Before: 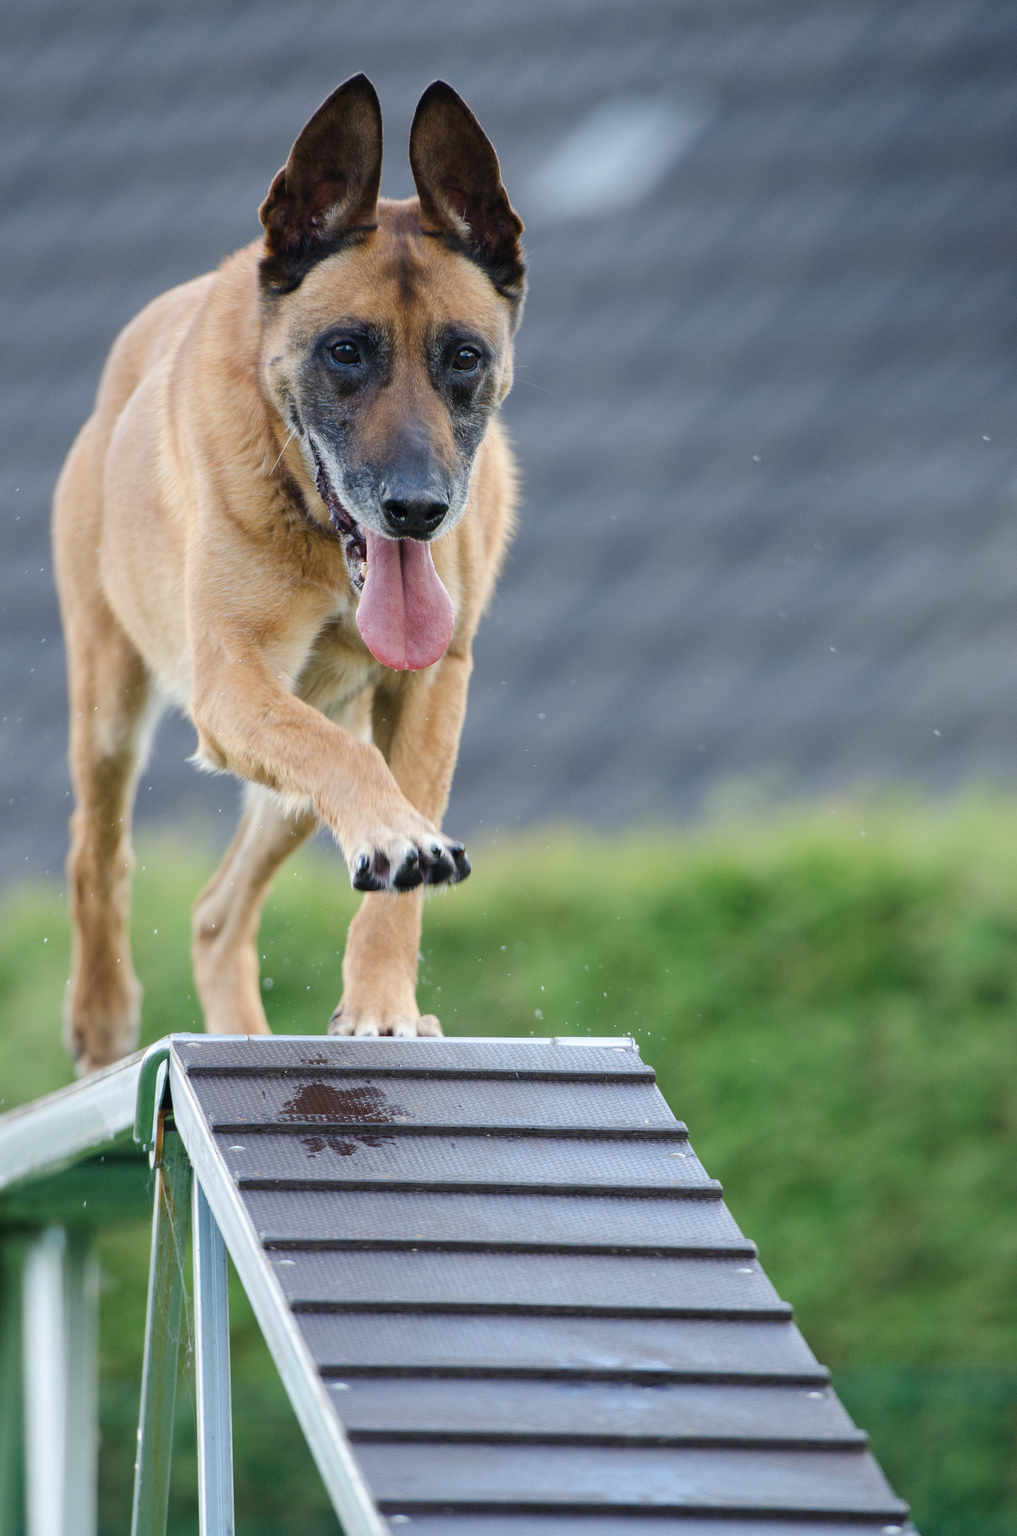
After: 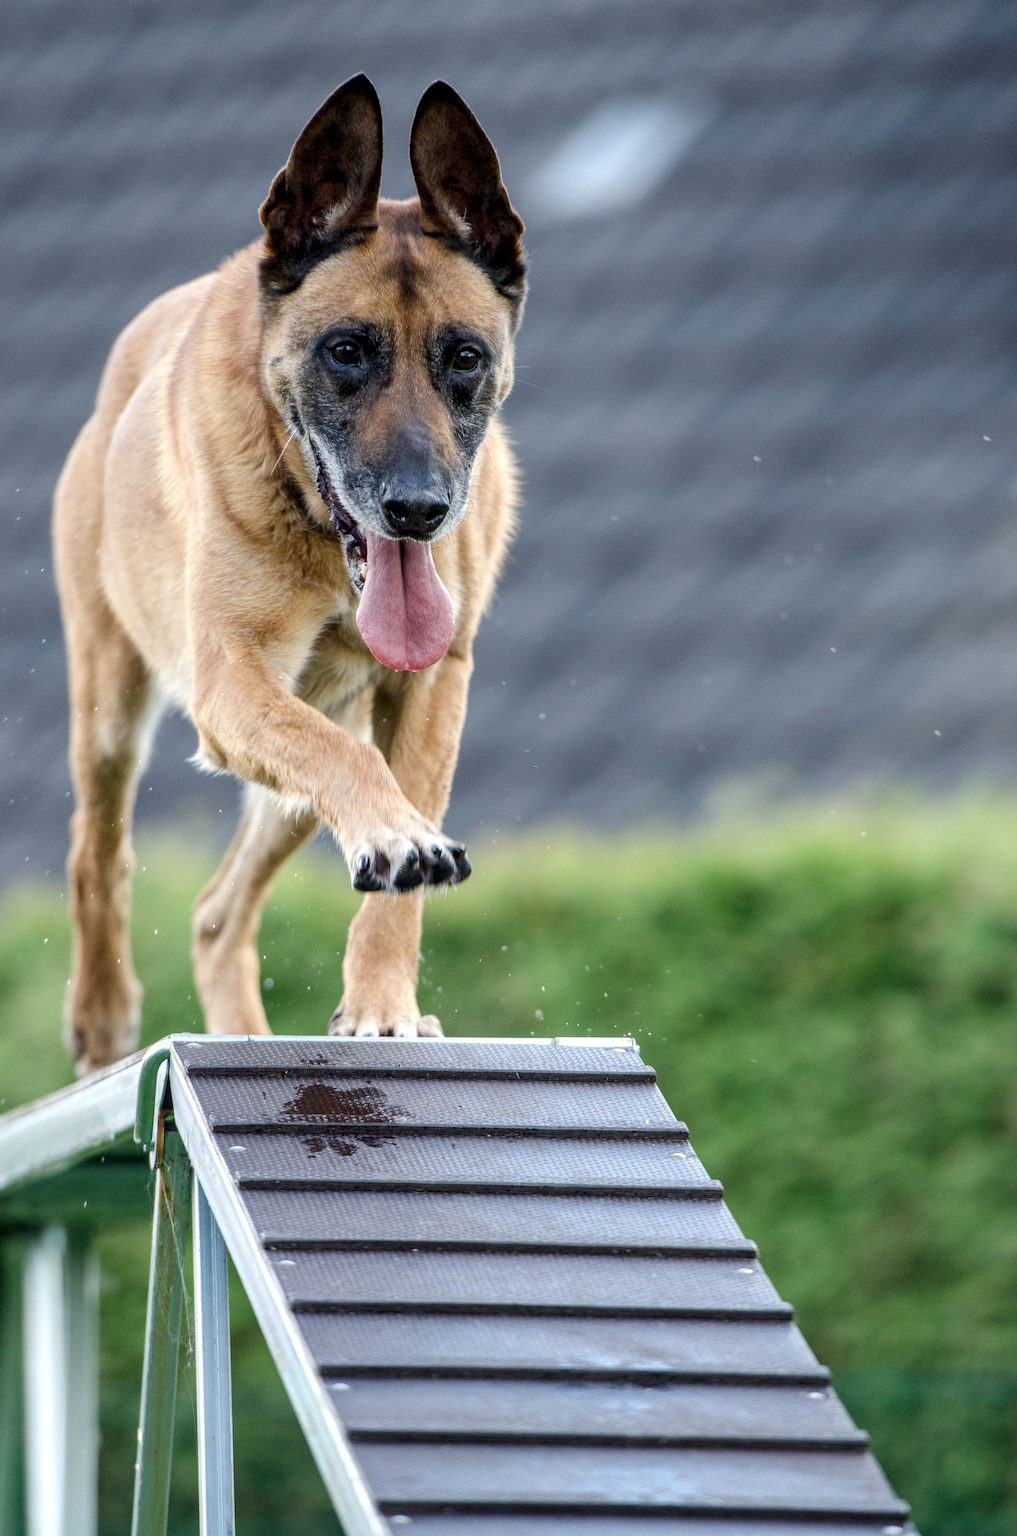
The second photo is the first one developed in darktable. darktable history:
tone equalizer: on, module defaults
local contrast: highlights 20%, detail 150%
